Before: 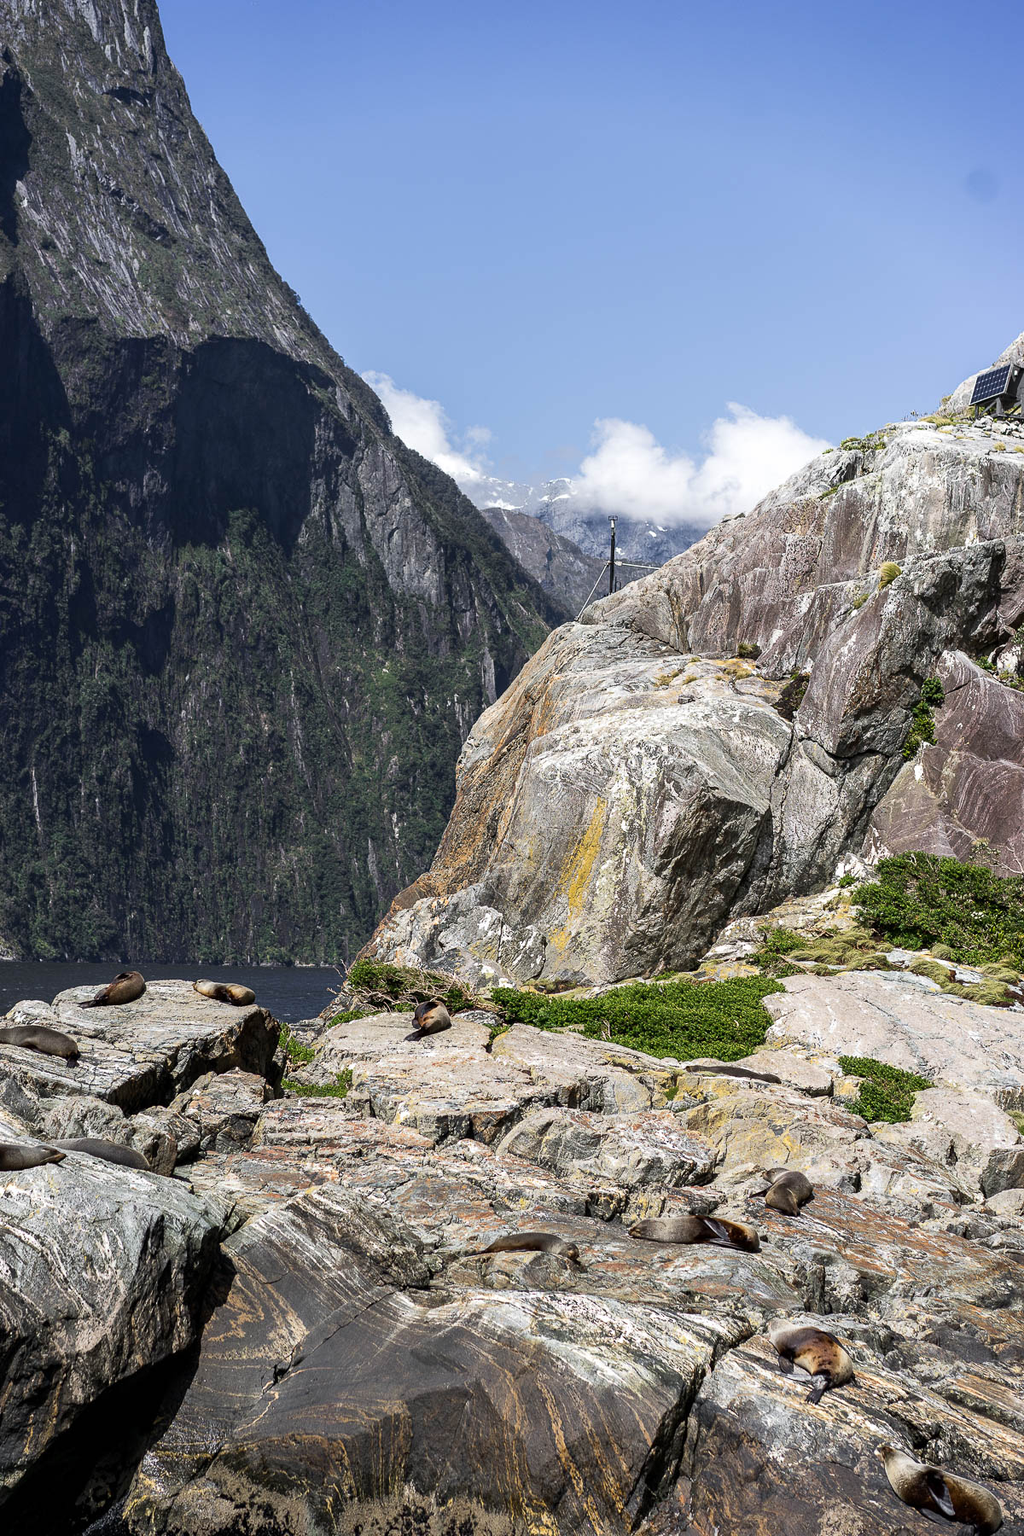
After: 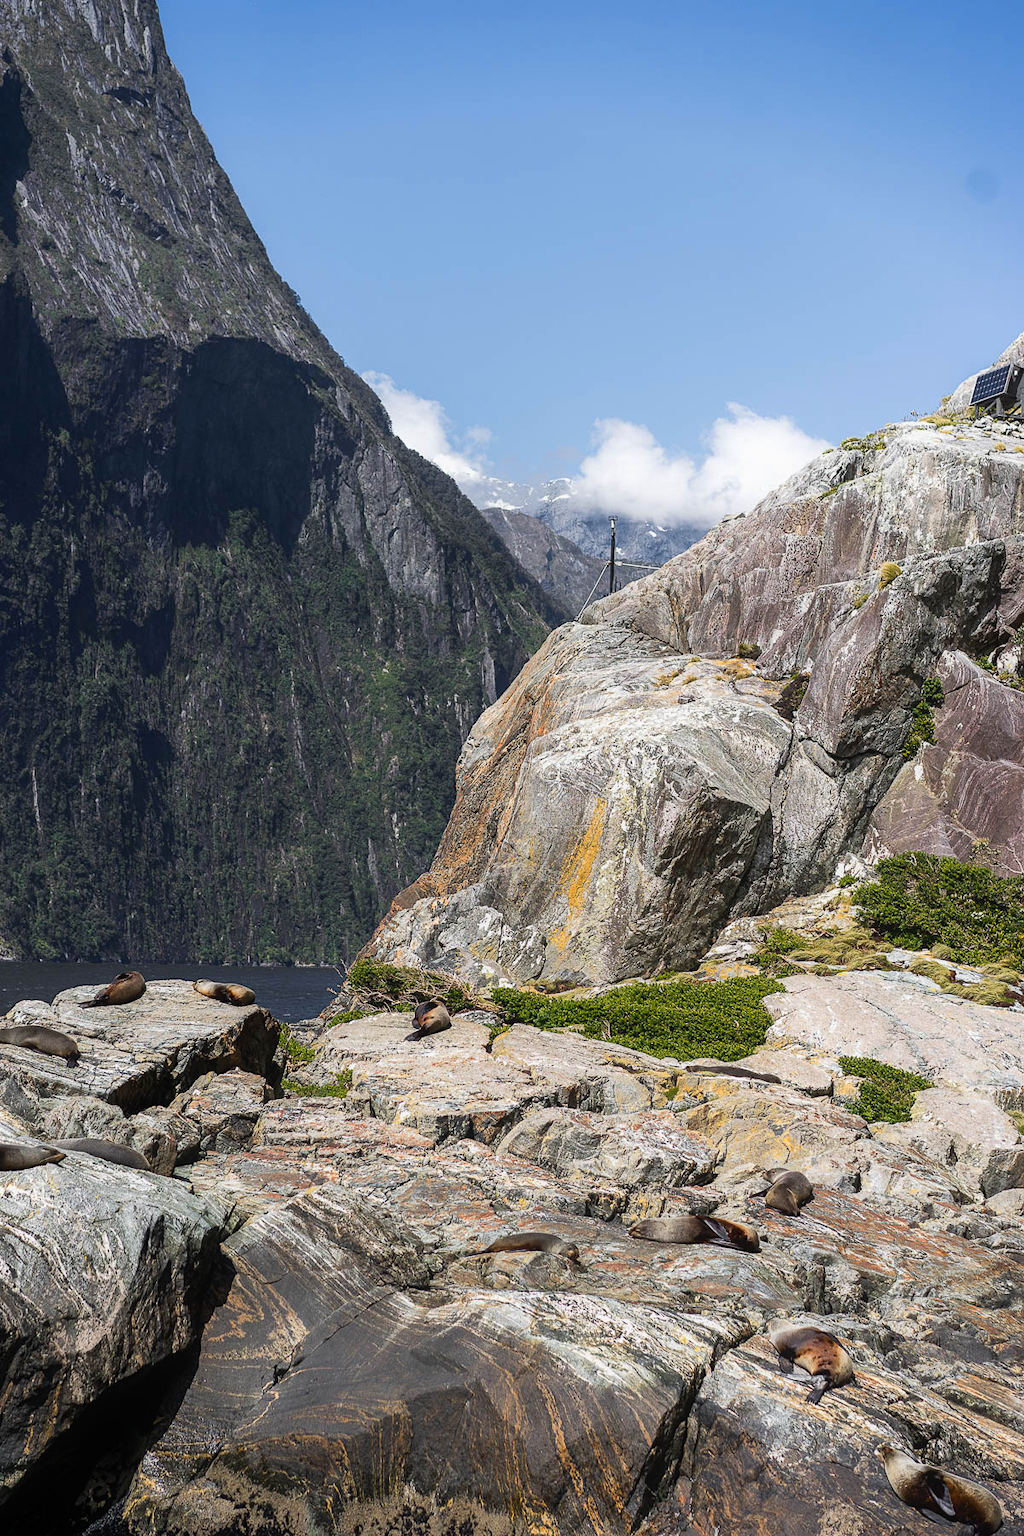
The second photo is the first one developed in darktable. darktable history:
contrast equalizer: octaves 7, y [[0.5, 0.488, 0.462, 0.461, 0.491, 0.5], [0.5 ×6], [0.5 ×6], [0 ×6], [0 ×6]]
color zones: curves: ch1 [(0.235, 0.558) (0.75, 0.5)]; ch2 [(0.25, 0.462) (0.749, 0.457)]
